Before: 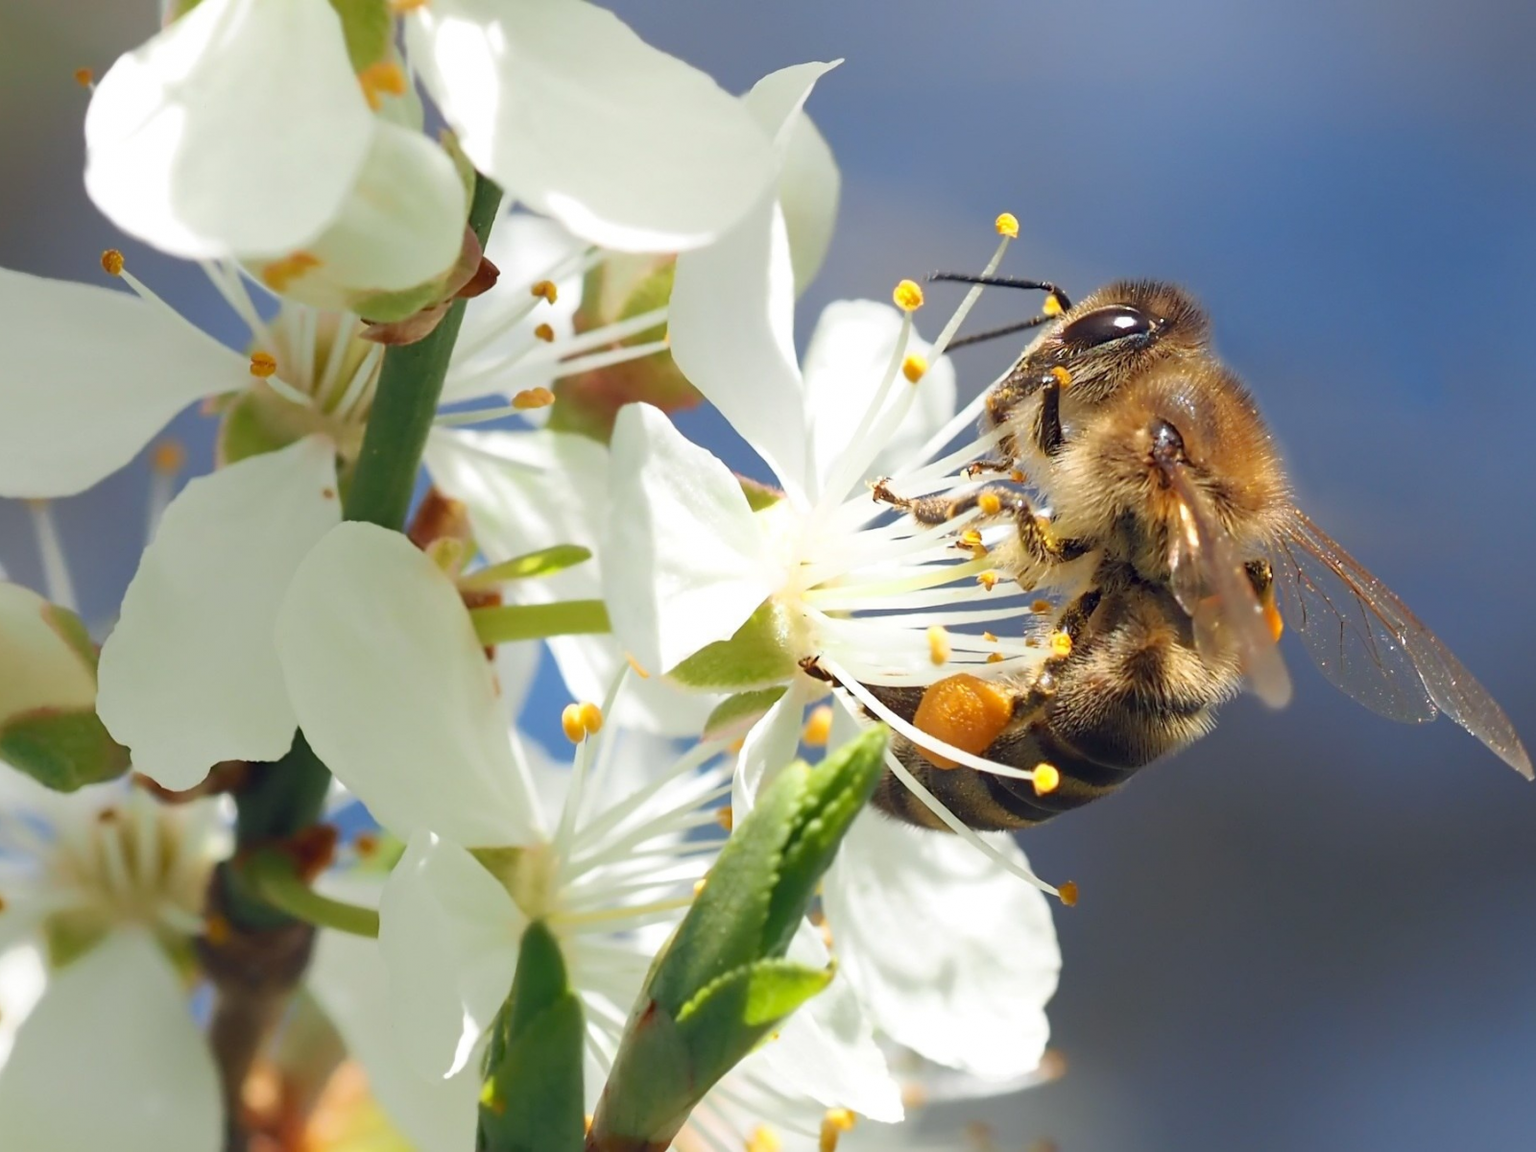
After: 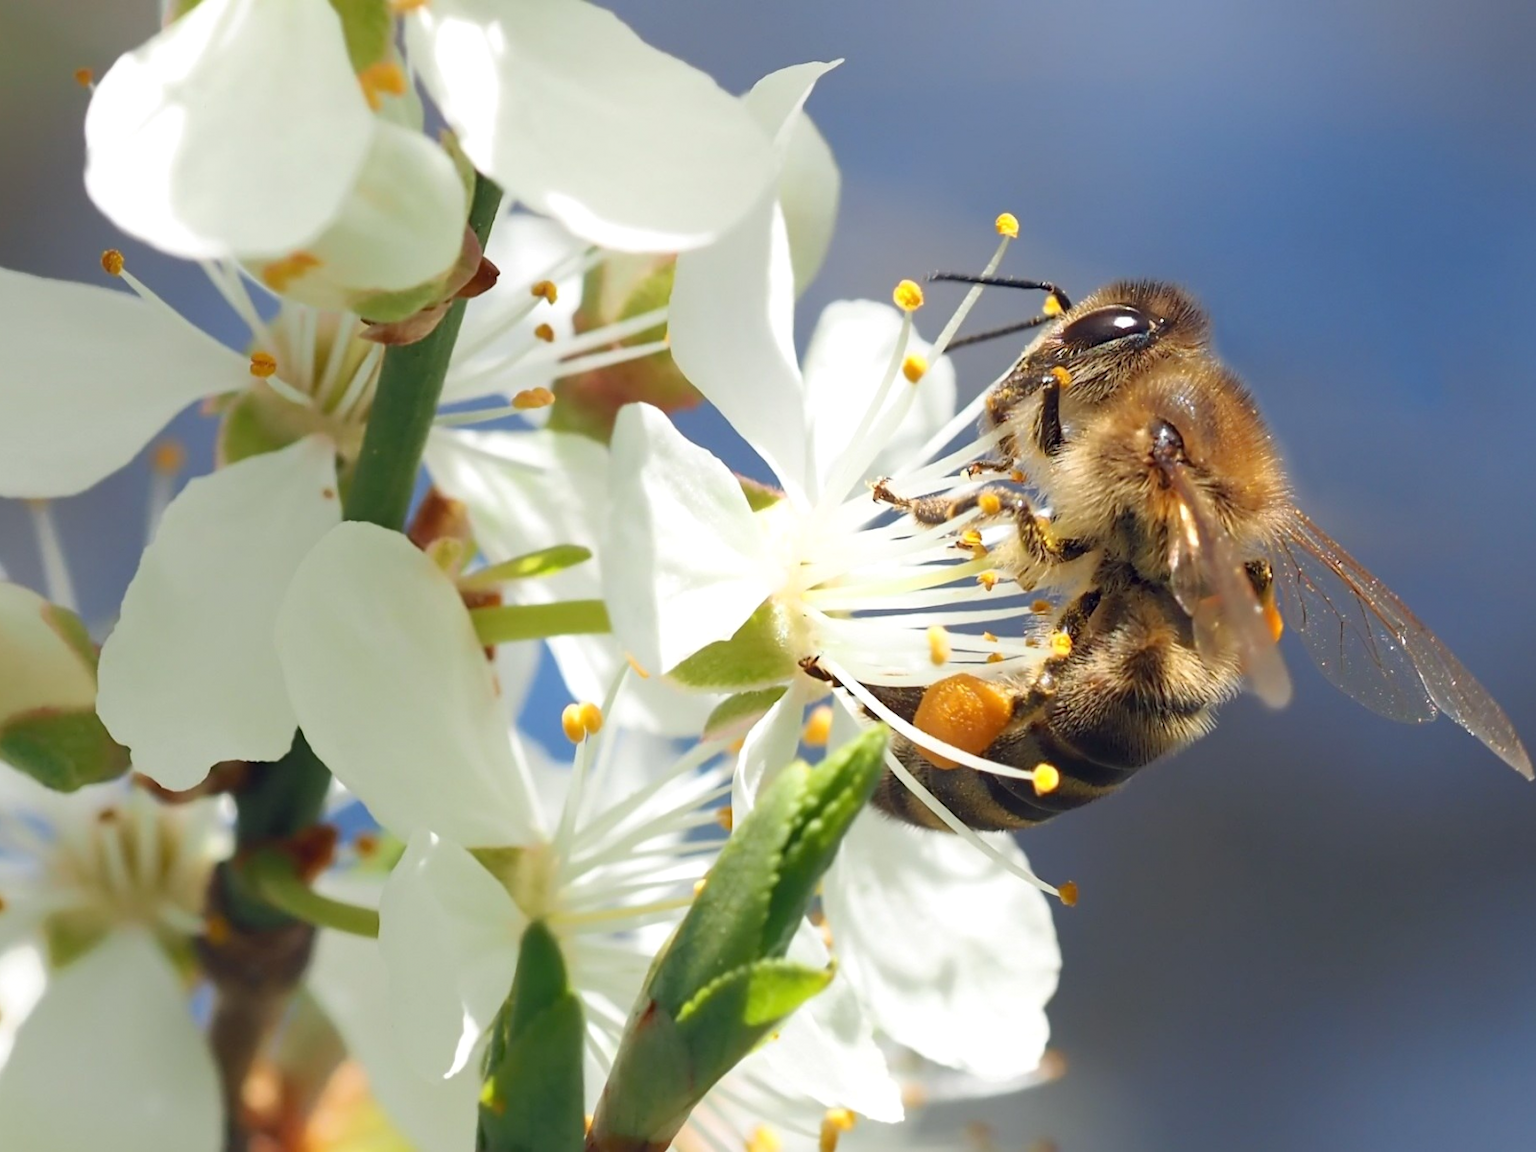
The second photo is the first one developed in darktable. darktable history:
shadows and highlights: shadows 12.09, white point adjustment 1.23, highlights -2.24, soften with gaussian
